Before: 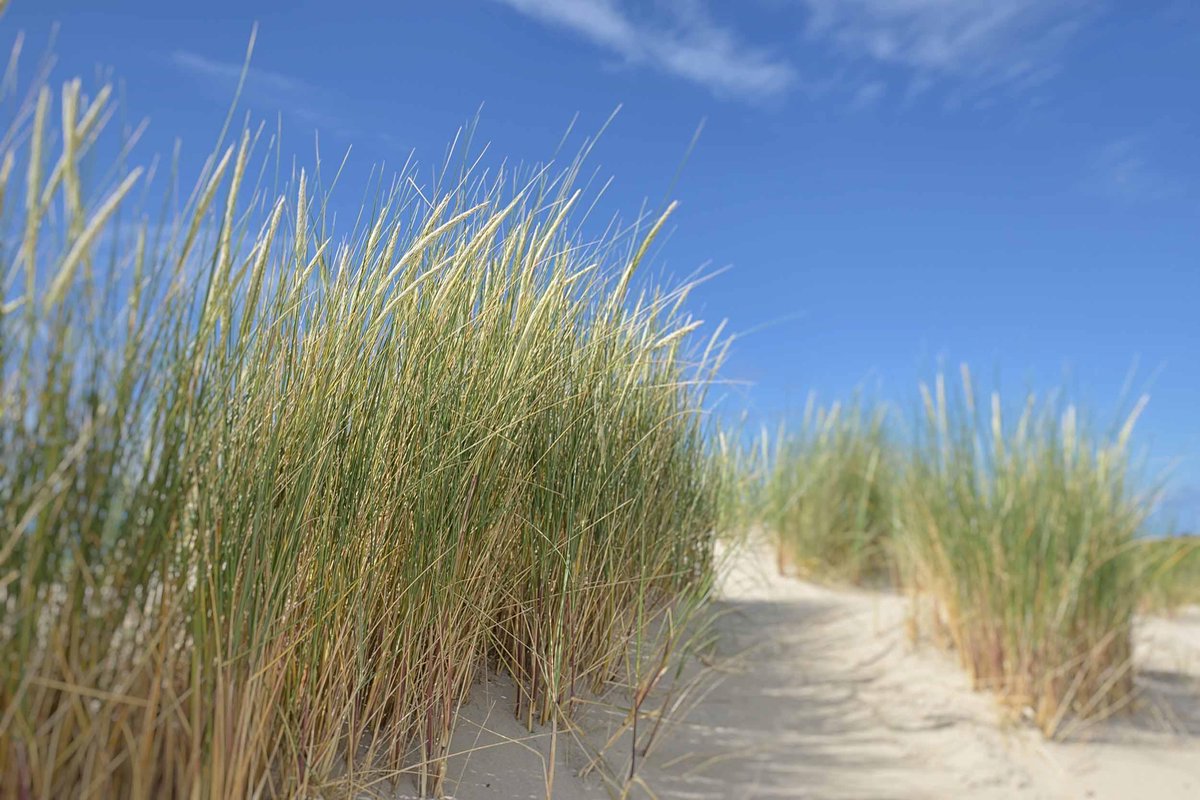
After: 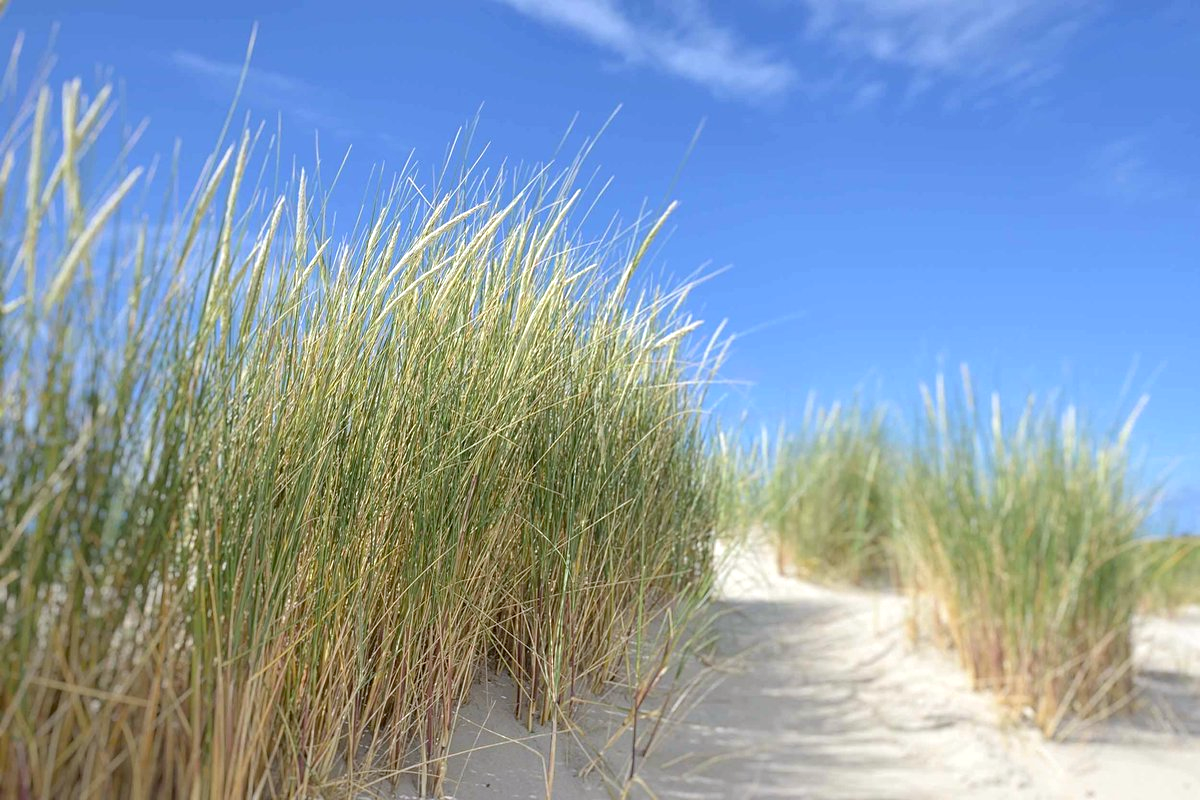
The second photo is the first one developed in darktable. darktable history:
white balance: red 0.976, blue 1.04
exposure: black level correction 0.003, exposure 0.383 EV, compensate highlight preservation false
